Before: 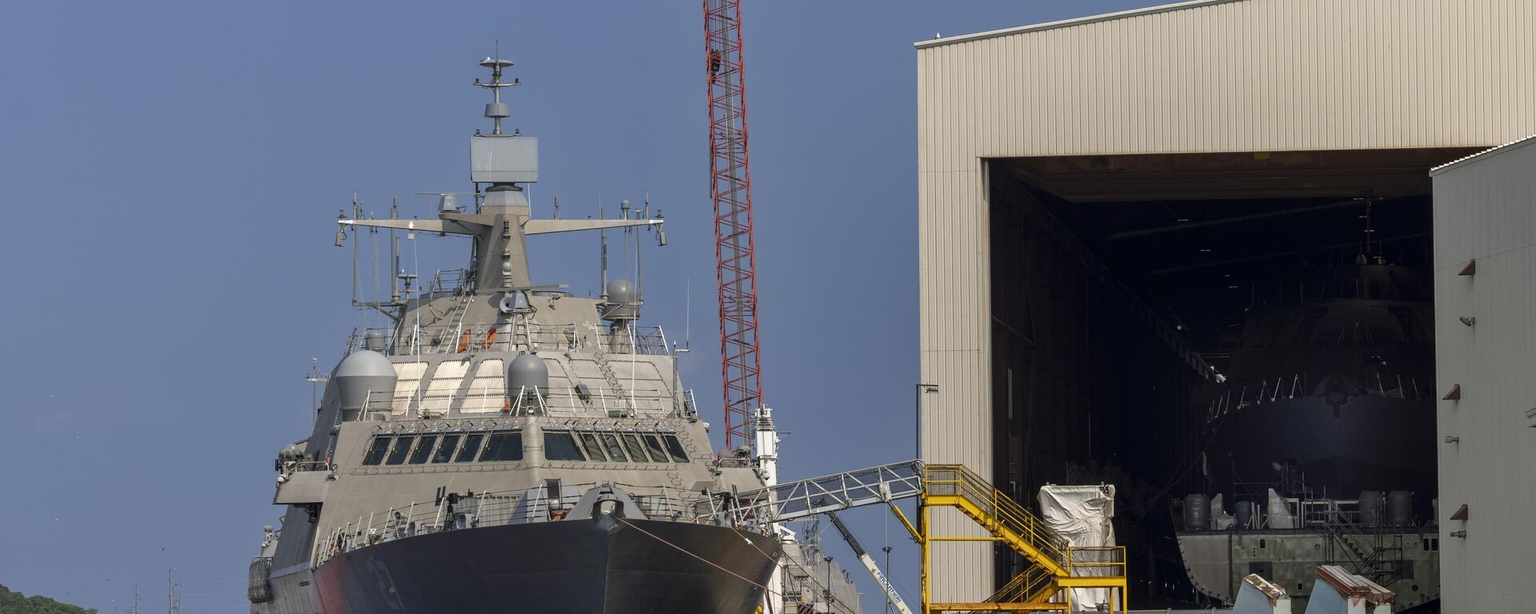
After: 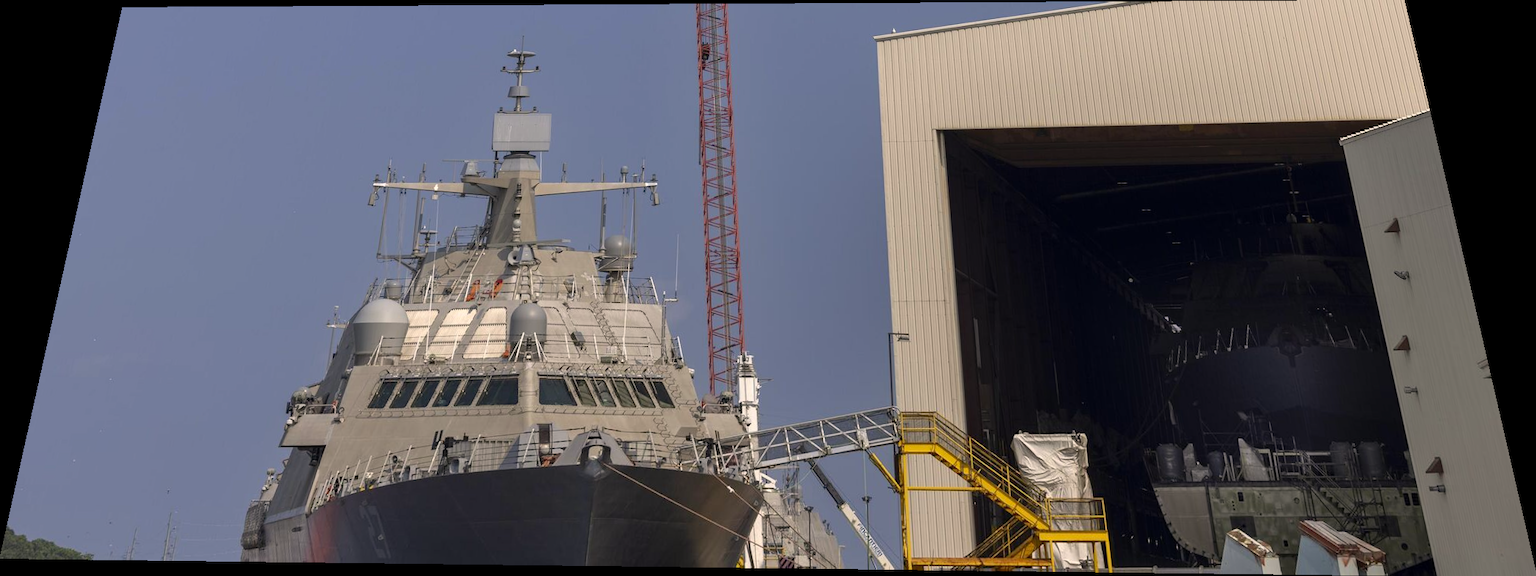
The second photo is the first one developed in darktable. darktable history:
color correction: highlights a* 3.84, highlights b* 5.07
rotate and perspective: rotation 0.128°, lens shift (vertical) -0.181, lens shift (horizontal) -0.044, shear 0.001, automatic cropping off
